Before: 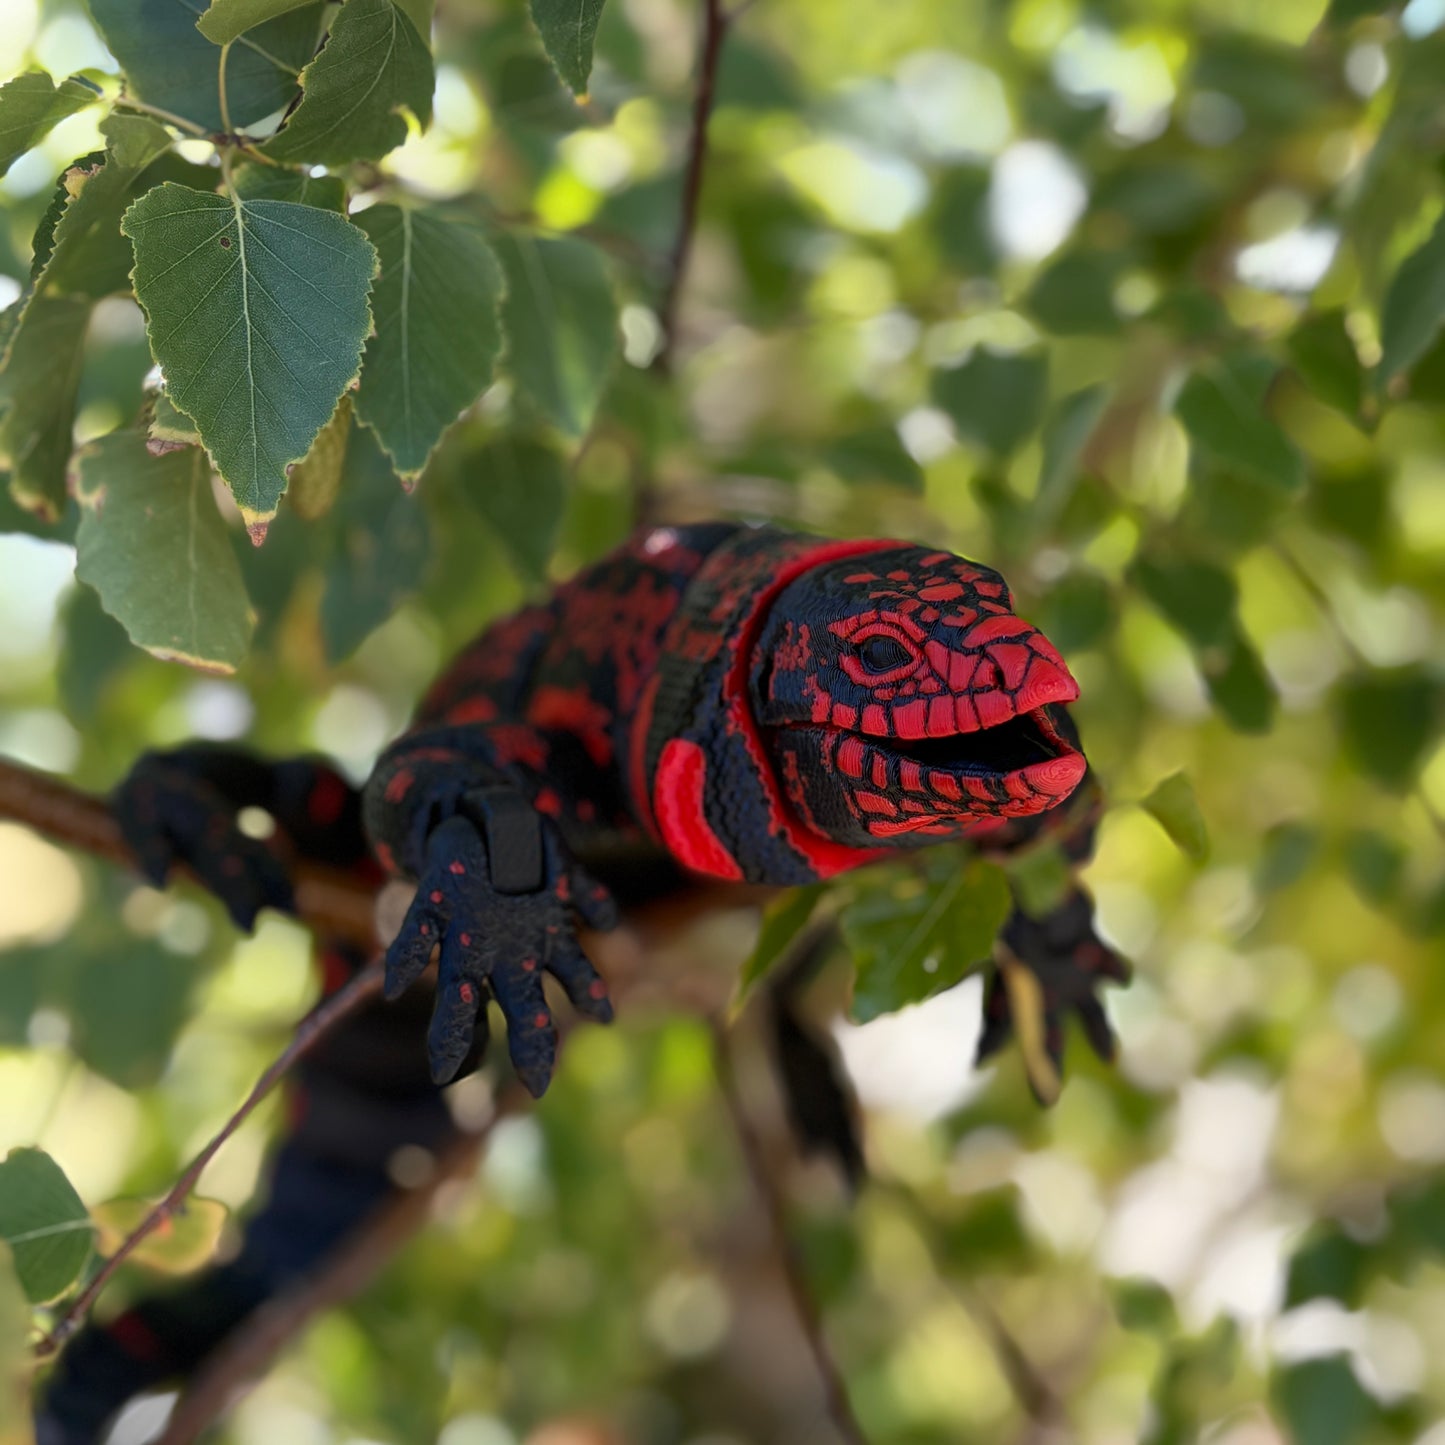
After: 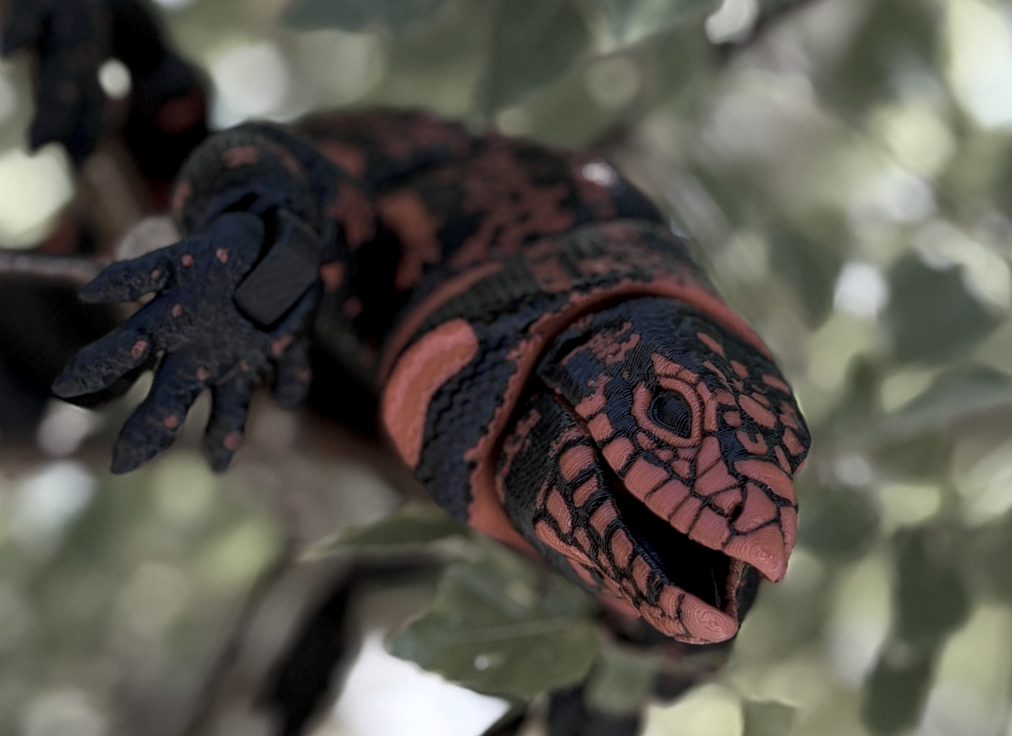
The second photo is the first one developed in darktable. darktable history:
color calibration: illuminant as shot in camera, x 0.366, y 0.379, temperature 4426.48 K
local contrast: highlights 104%, shadows 101%, detail 120%, midtone range 0.2
color zones: curves: ch1 [(0.238, 0.163) (0.476, 0.2) (0.733, 0.322) (0.848, 0.134)]
crop and rotate: angle -45.96°, top 16.345%, right 0.9%, bottom 11.603%
